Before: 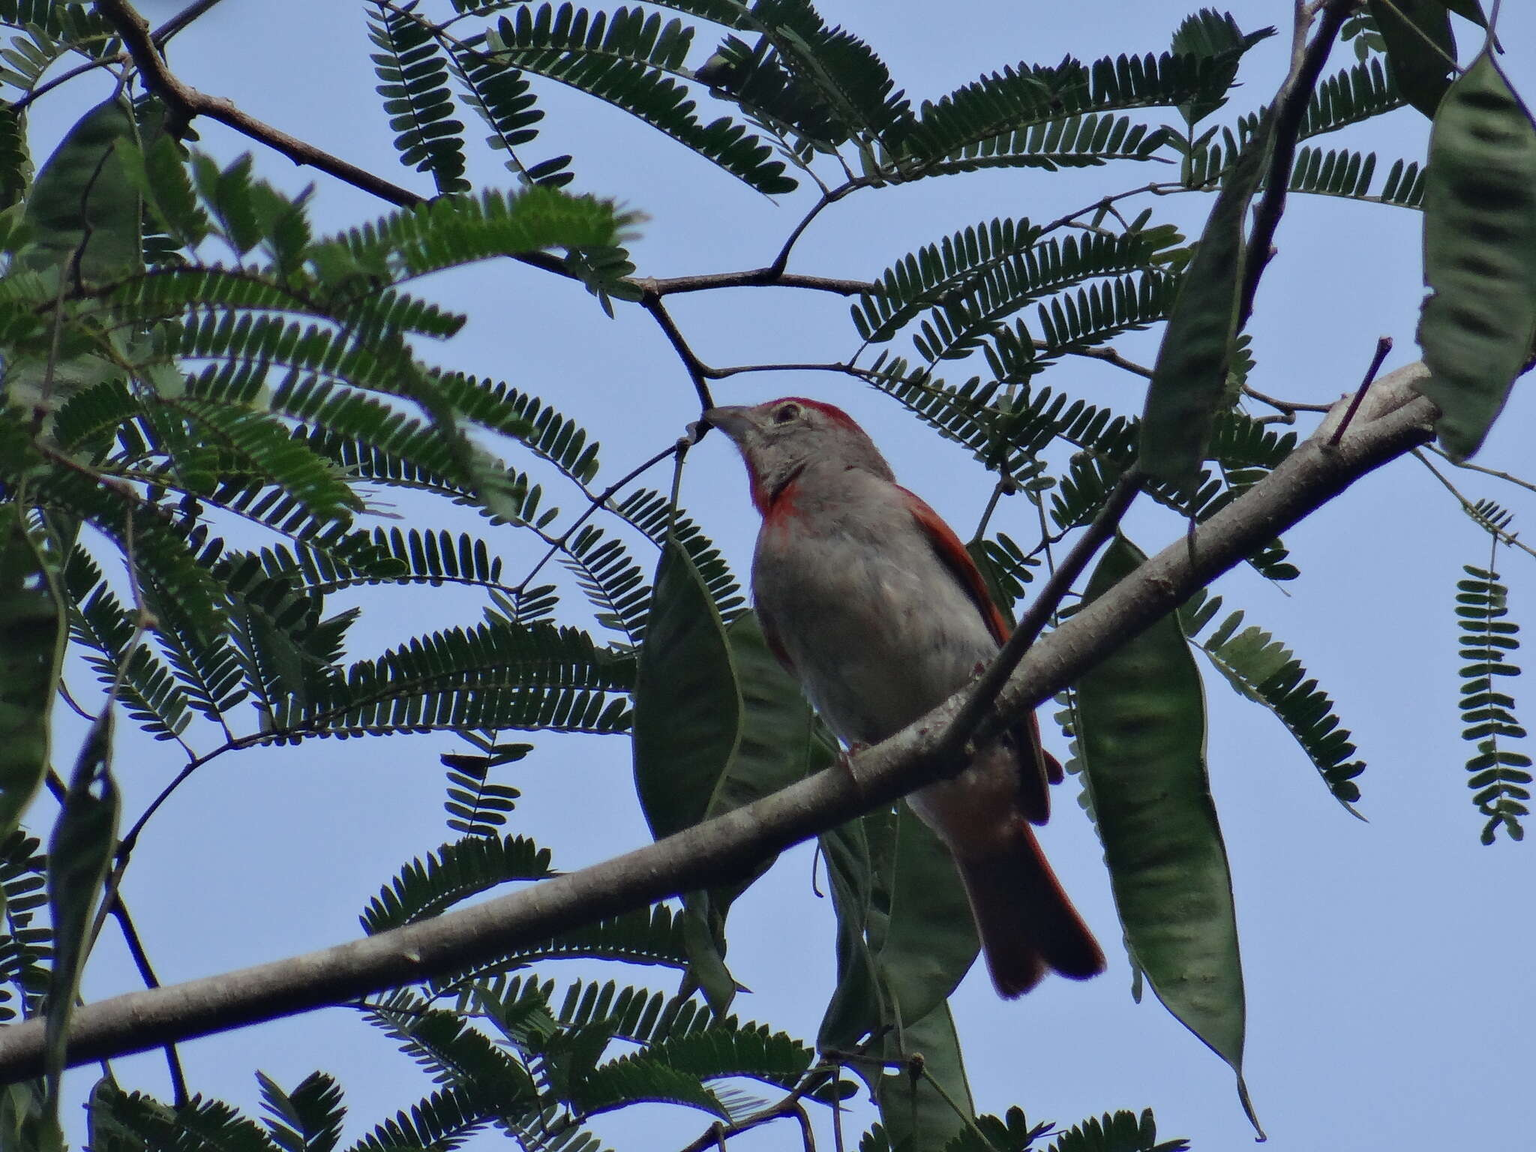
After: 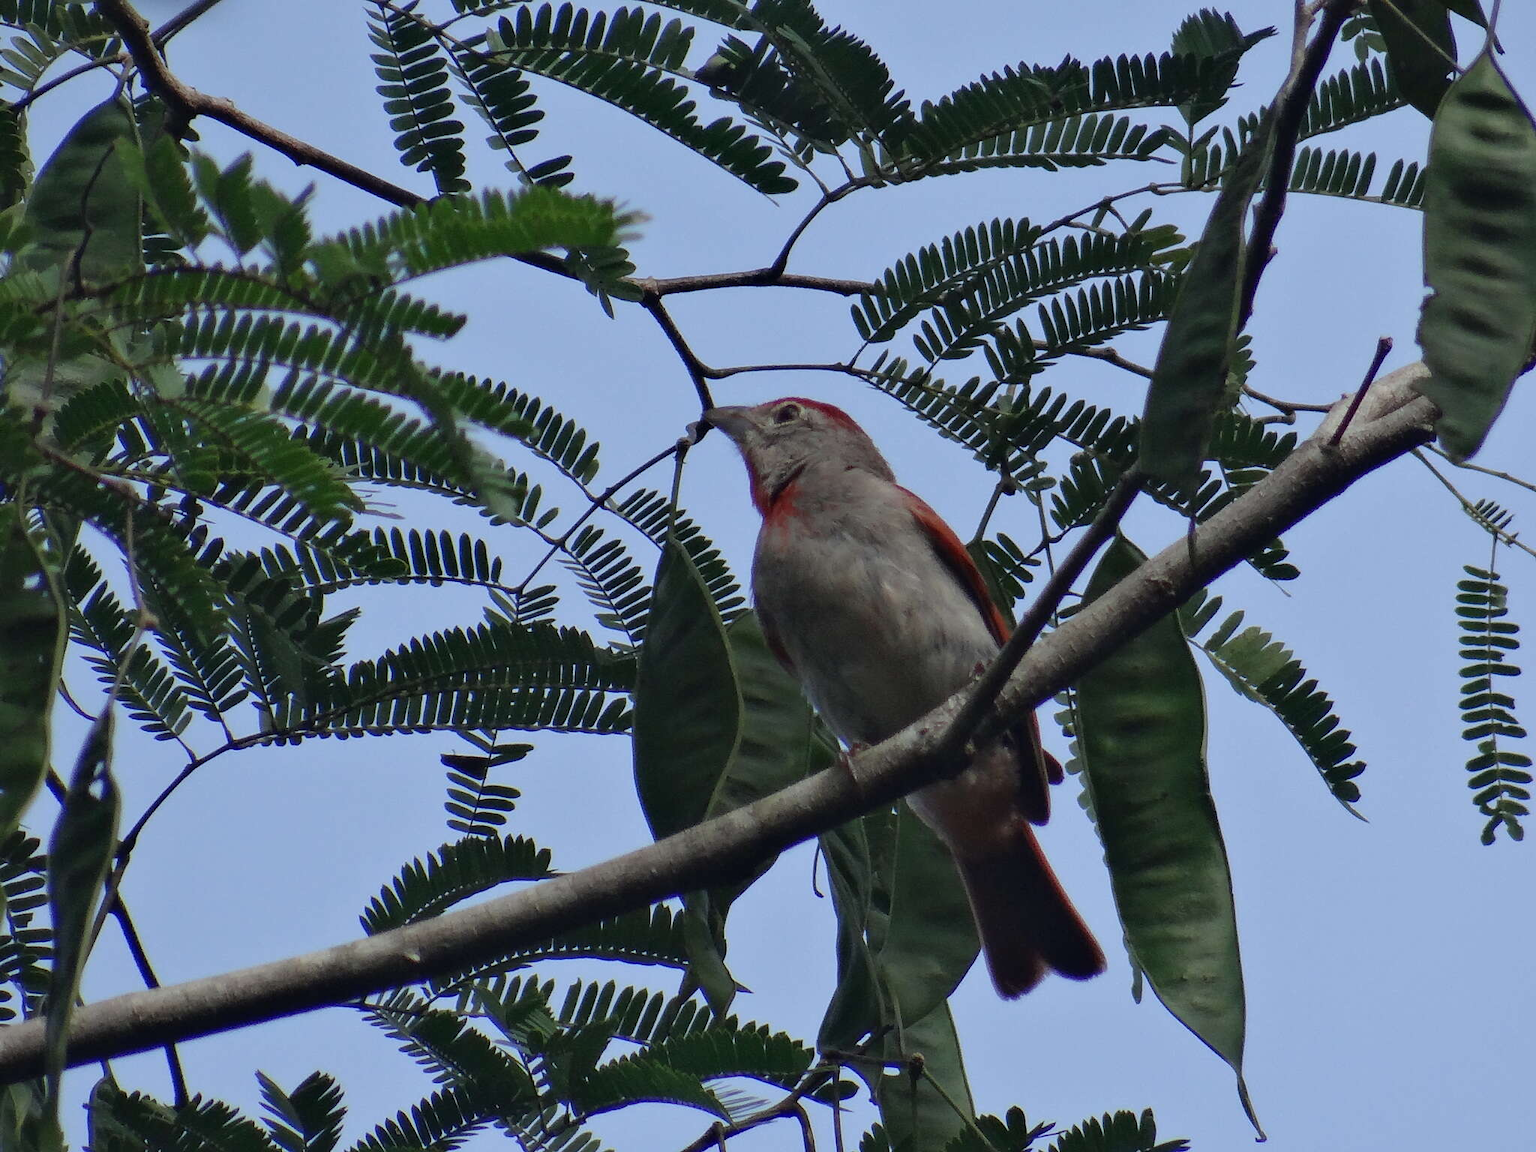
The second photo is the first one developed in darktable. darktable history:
local contrast: mode bilateral grid, contrast 21, coarseness 51, detail 103%, midtone range 0.2
